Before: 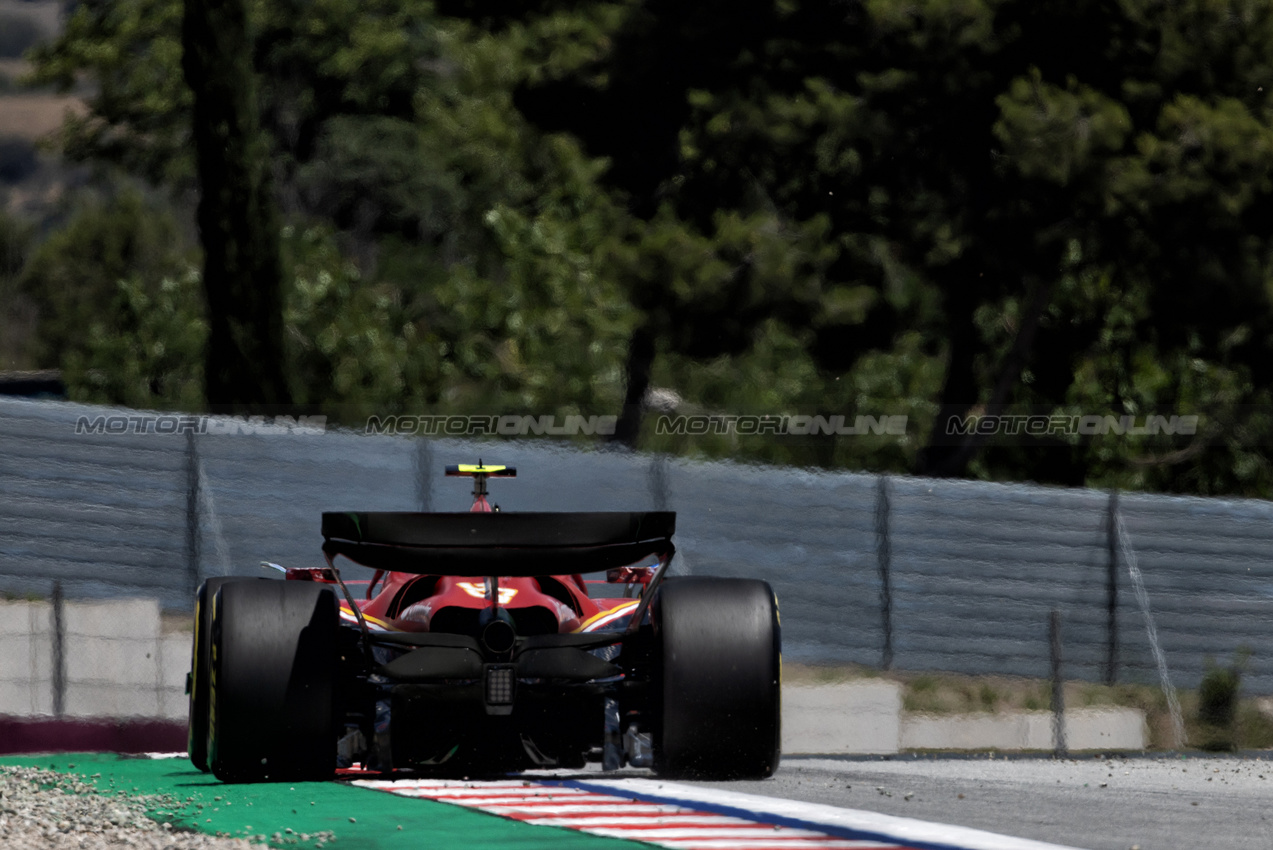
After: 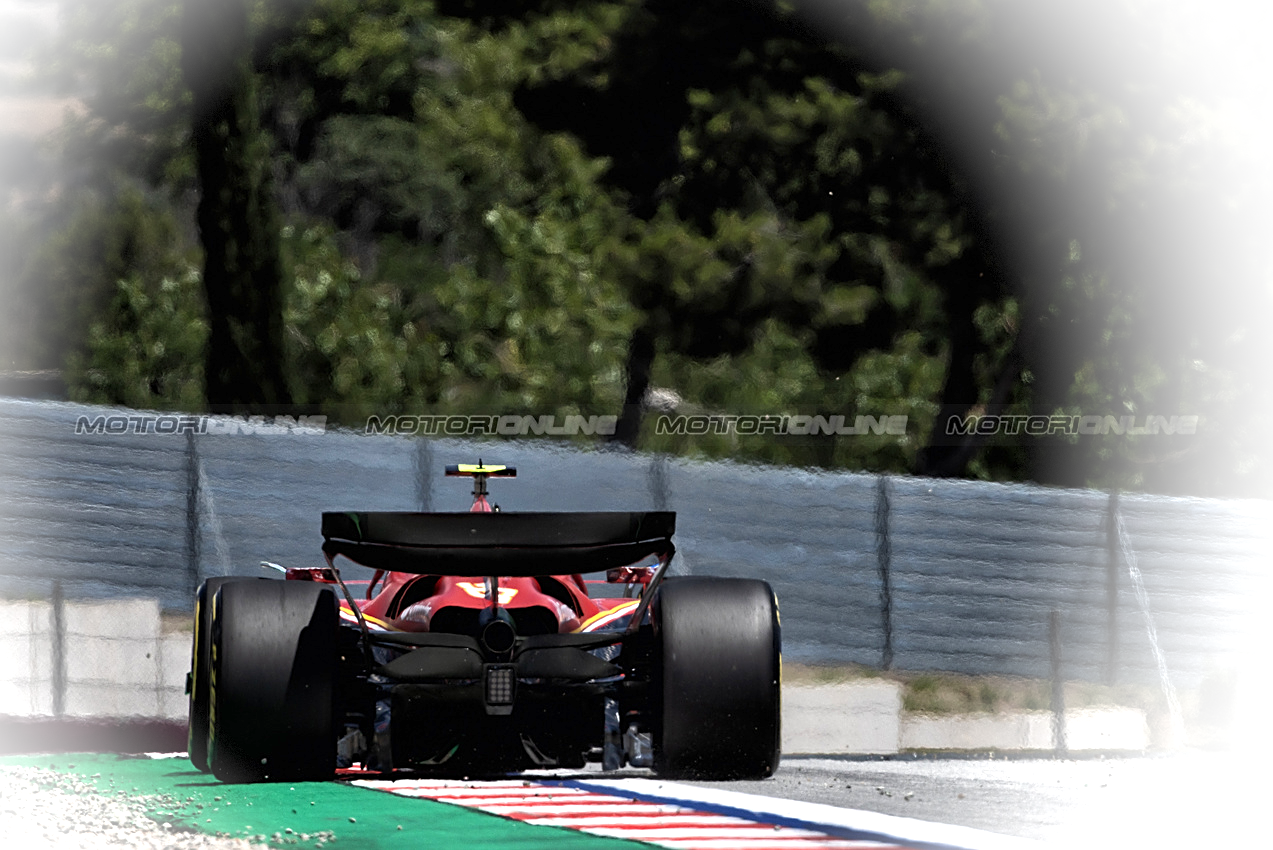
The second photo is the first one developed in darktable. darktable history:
vignetting: fall-off start 71.45%, brightness 0.989, saturation -0.491, center (-0.12, -0.005), dithering 8-bit output, unbound false
sharpen: on, module defaults
exposure: black level correction 0, exposure 0.7 EV, compensate exposure bias true, compensate highlight preservation false
